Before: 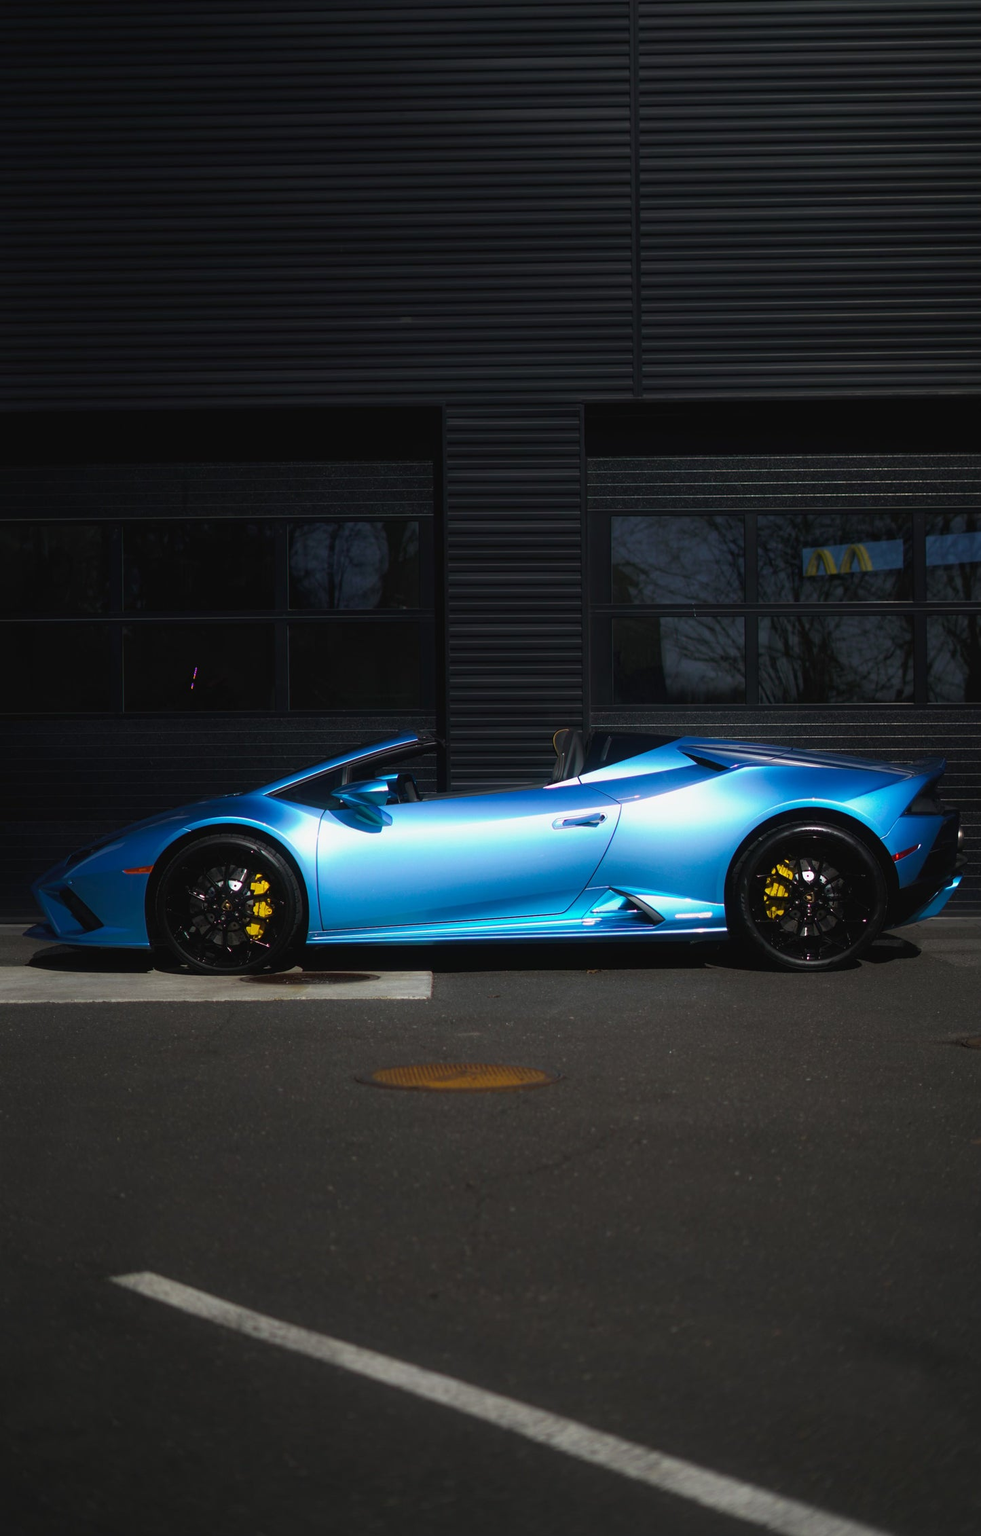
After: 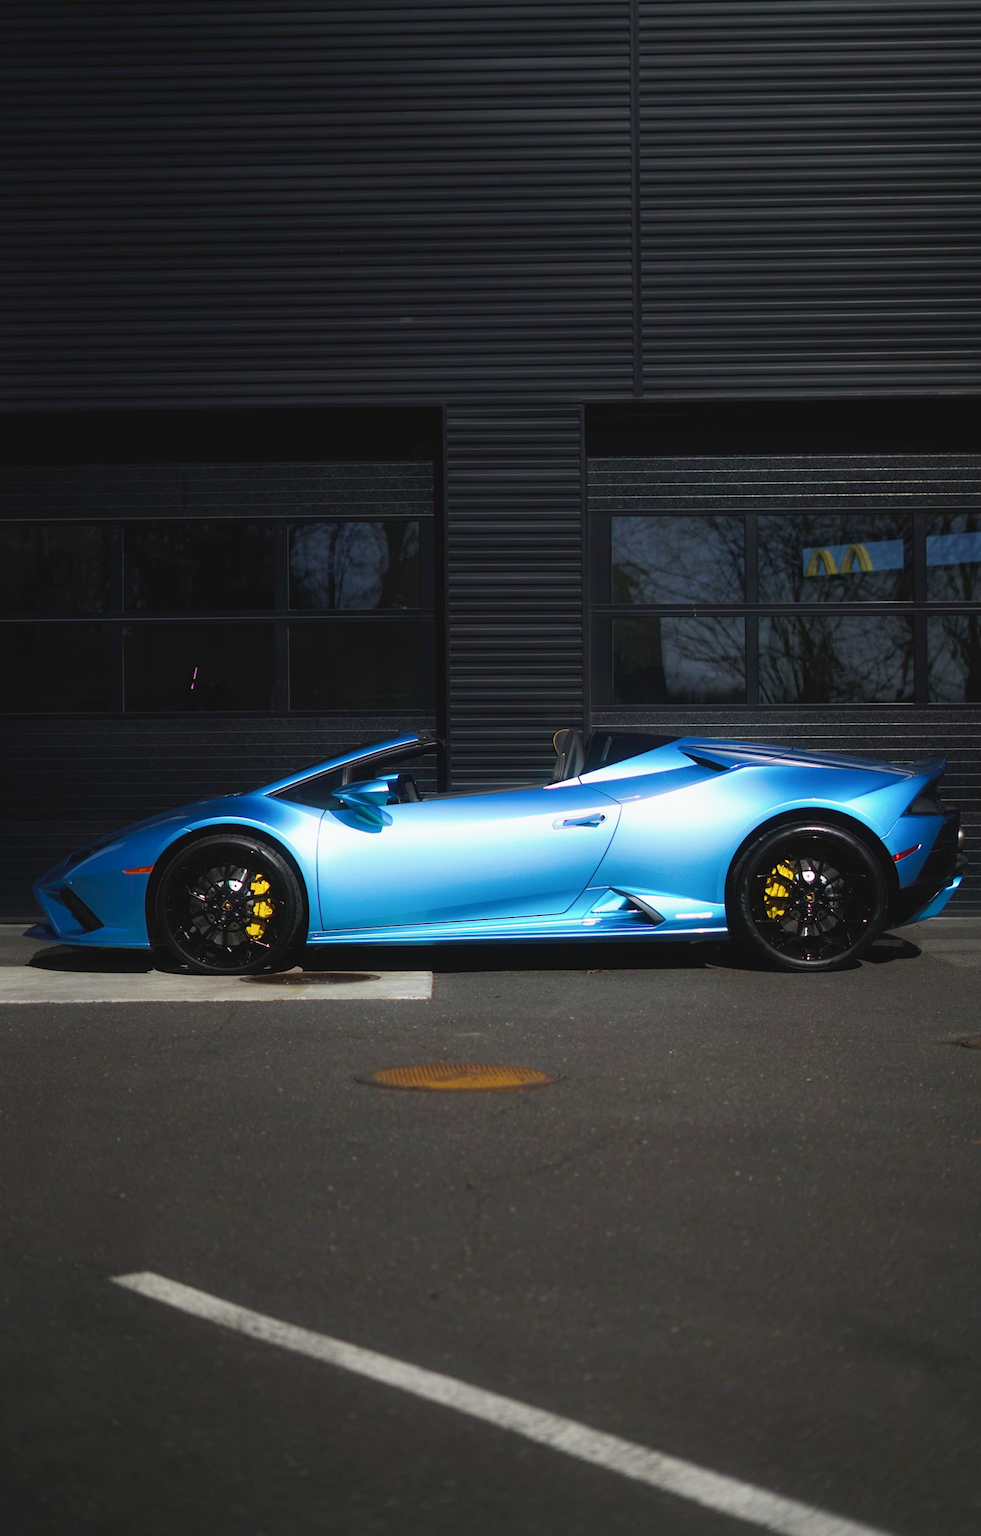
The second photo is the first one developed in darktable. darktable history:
base curve: curves: ch0 [(0, 0) (0.204, 0.334) (0.55, 0.733) (1, 1)], preserve colors none
white balance: emerald 1
